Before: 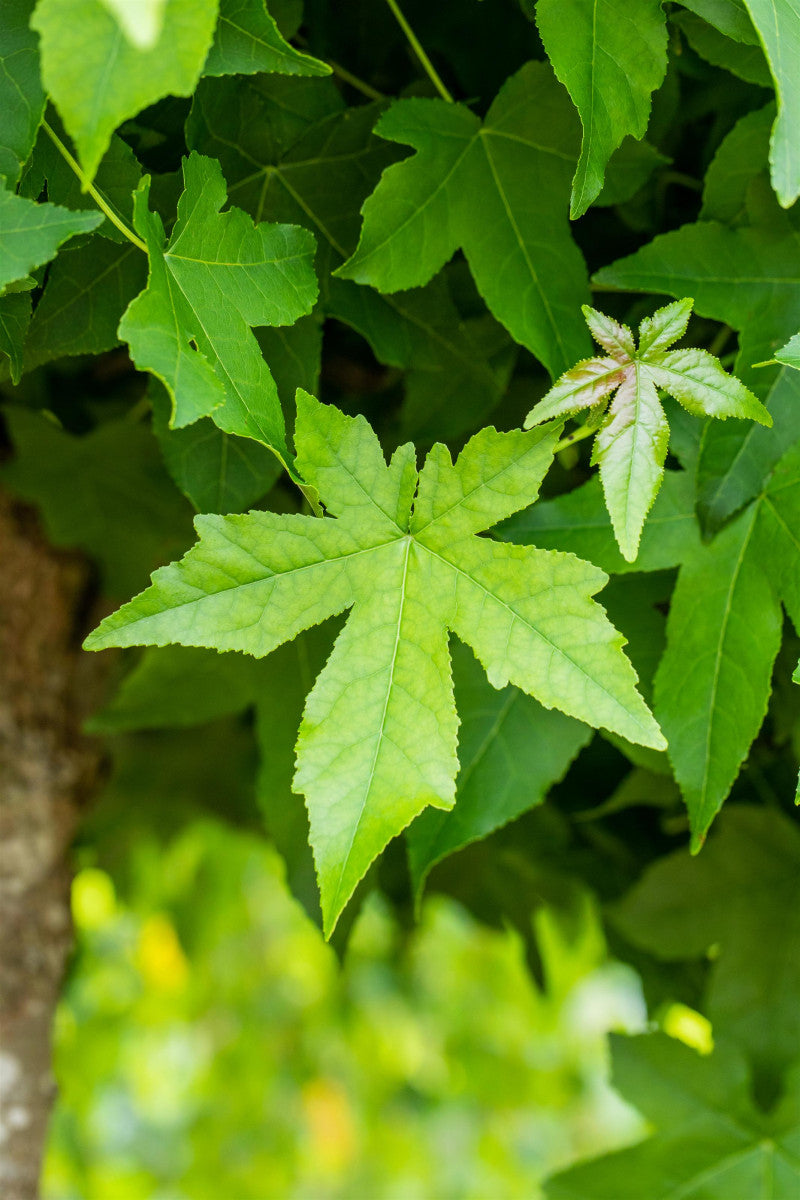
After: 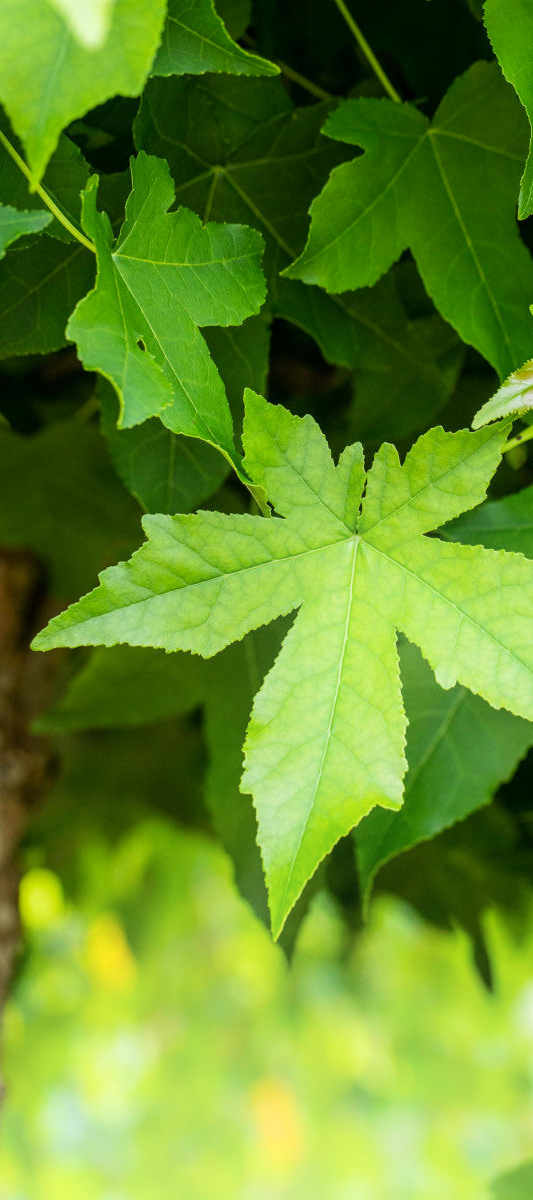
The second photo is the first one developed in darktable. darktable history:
shadows and highlights: shadows -21.3, highlights 100, soften with gaussian
crop and rotate: left 6.617%, right 26.717%
